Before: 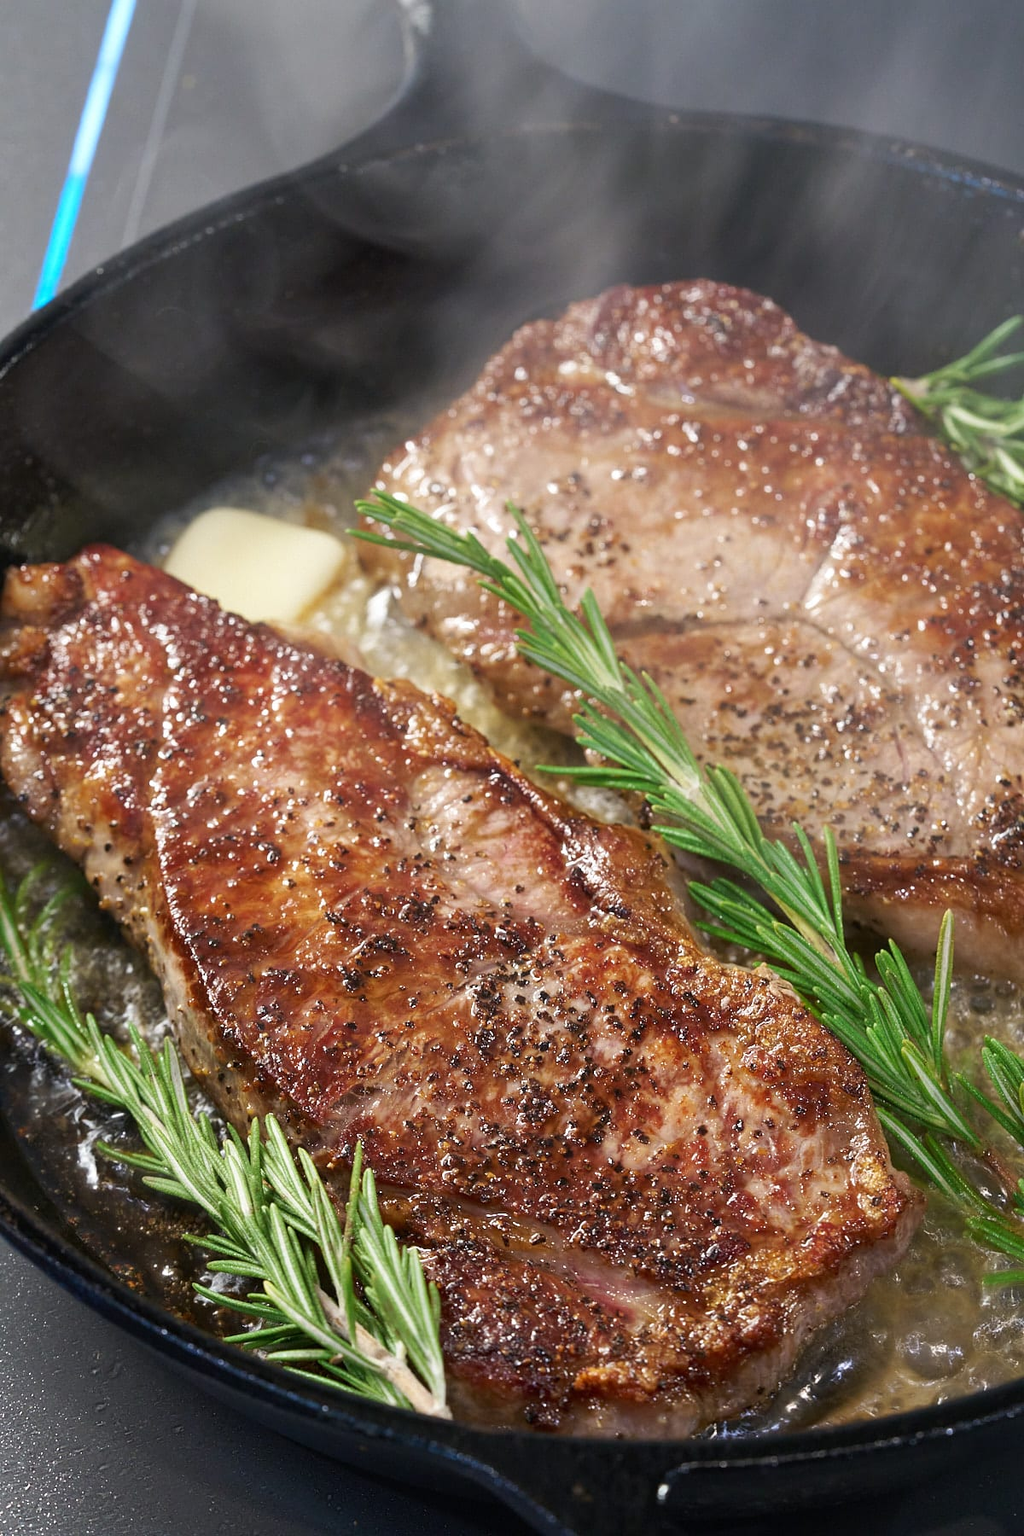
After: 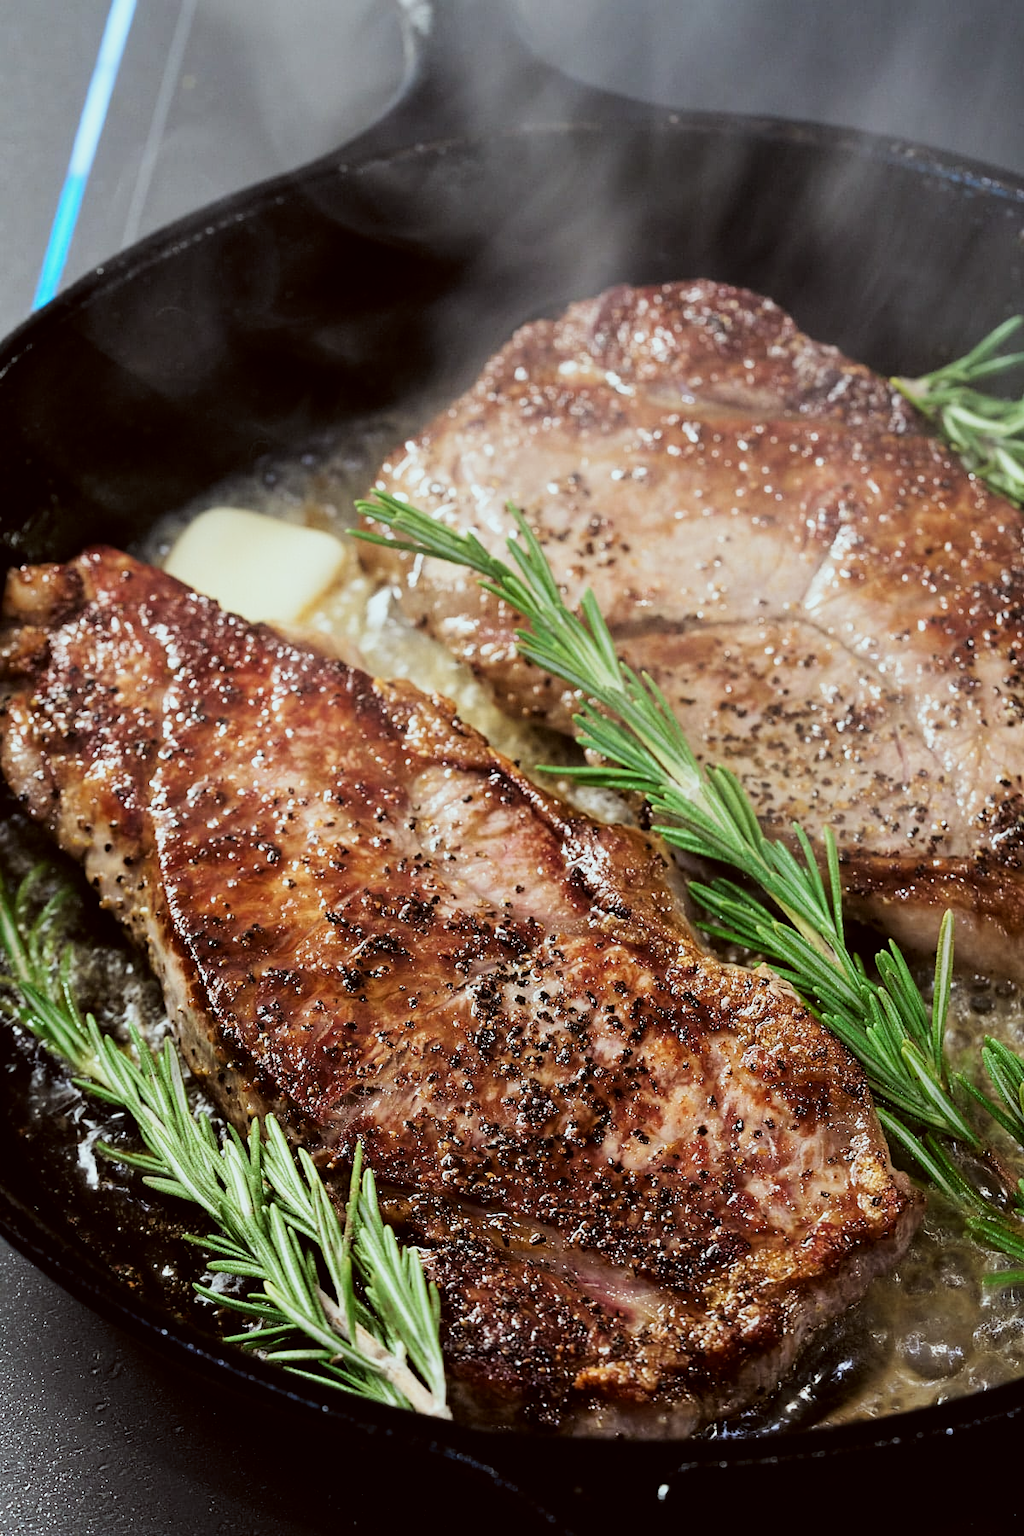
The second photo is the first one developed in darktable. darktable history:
filmic rgb: black relative exposure -5.11 EV, white relative exposure 3.54 EV, hardness 3.17, contrast 1.397, highlights saturation mix -49.68%
color correction: highlights a* -4.88, highlights b* -3.28, shadows a* 3.9, shadows b* 4.09
